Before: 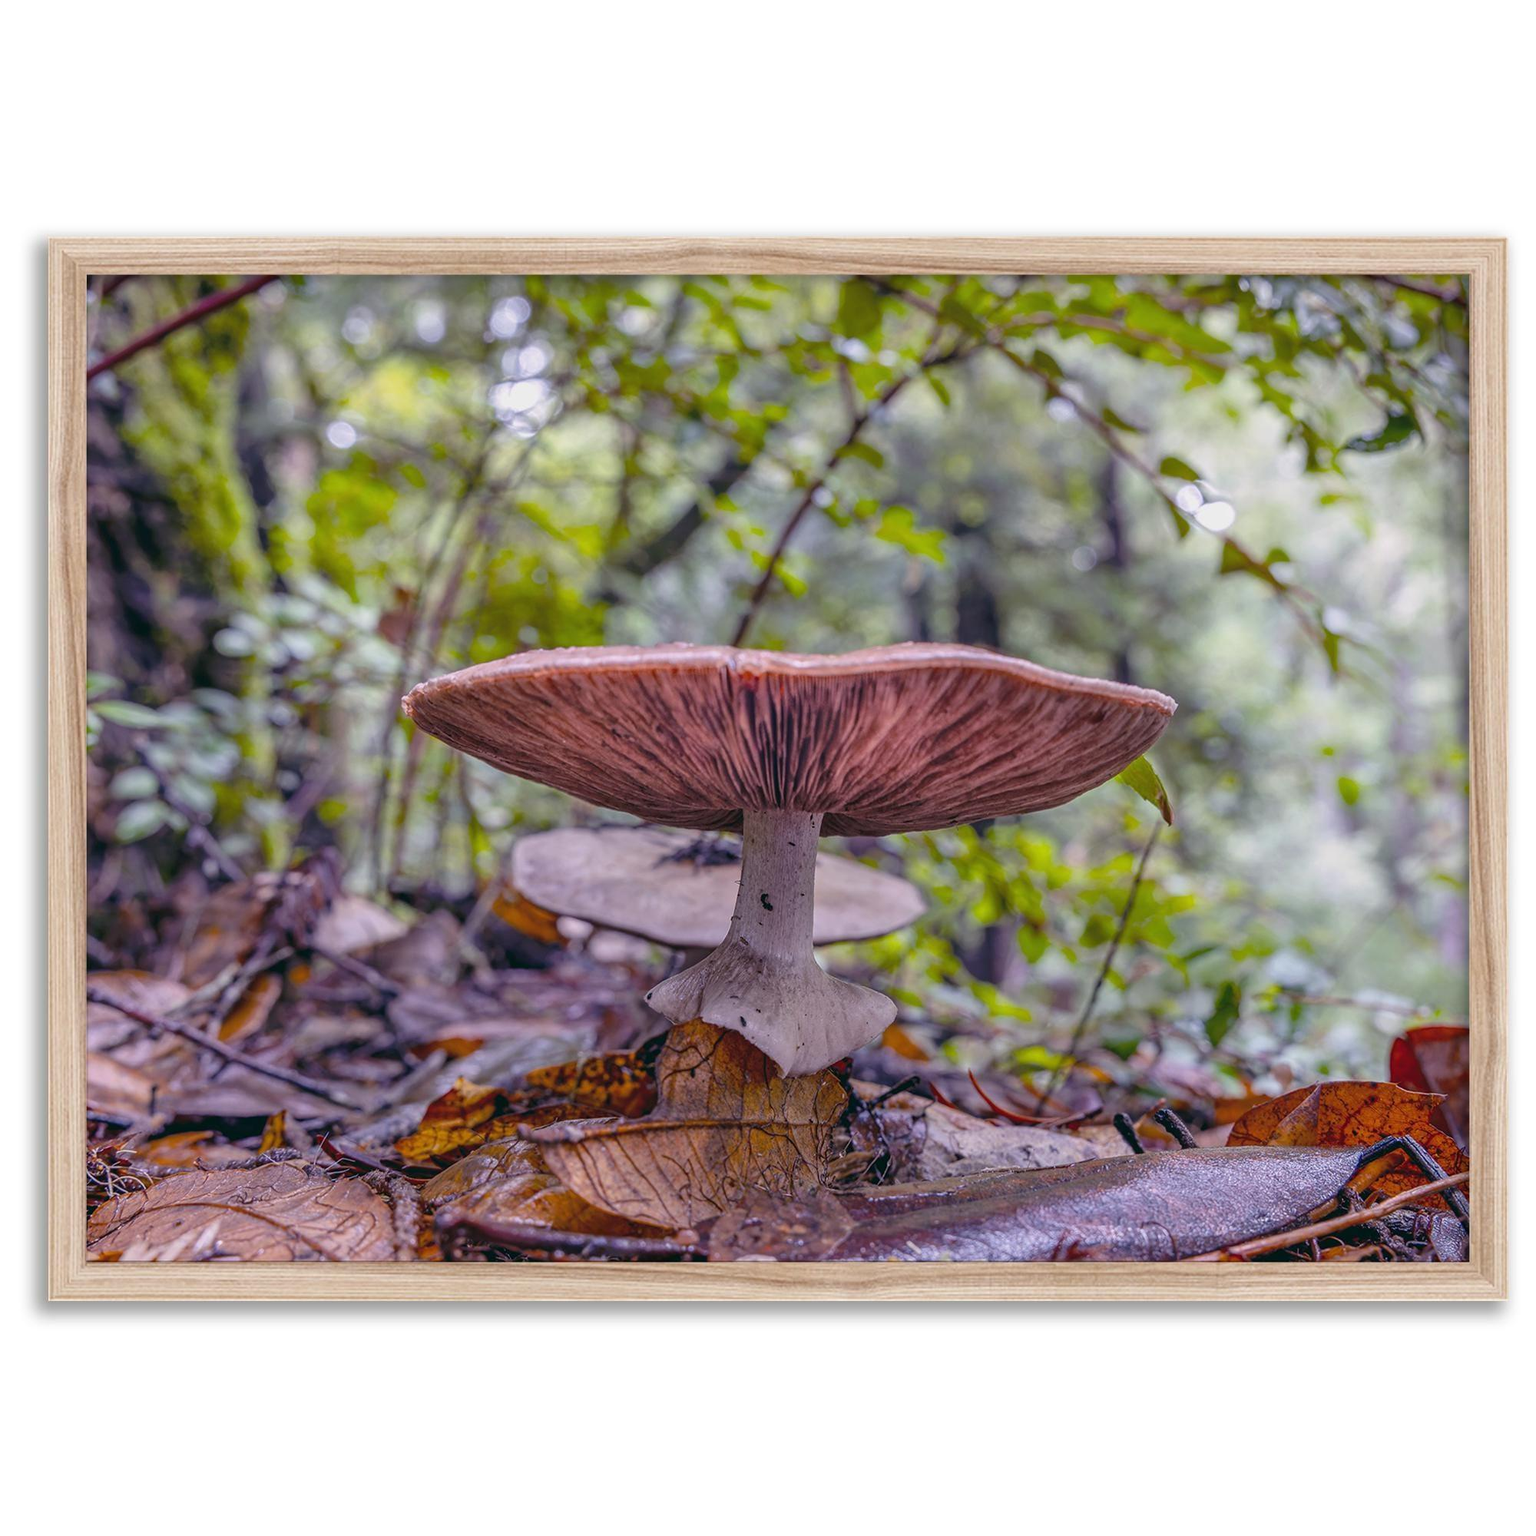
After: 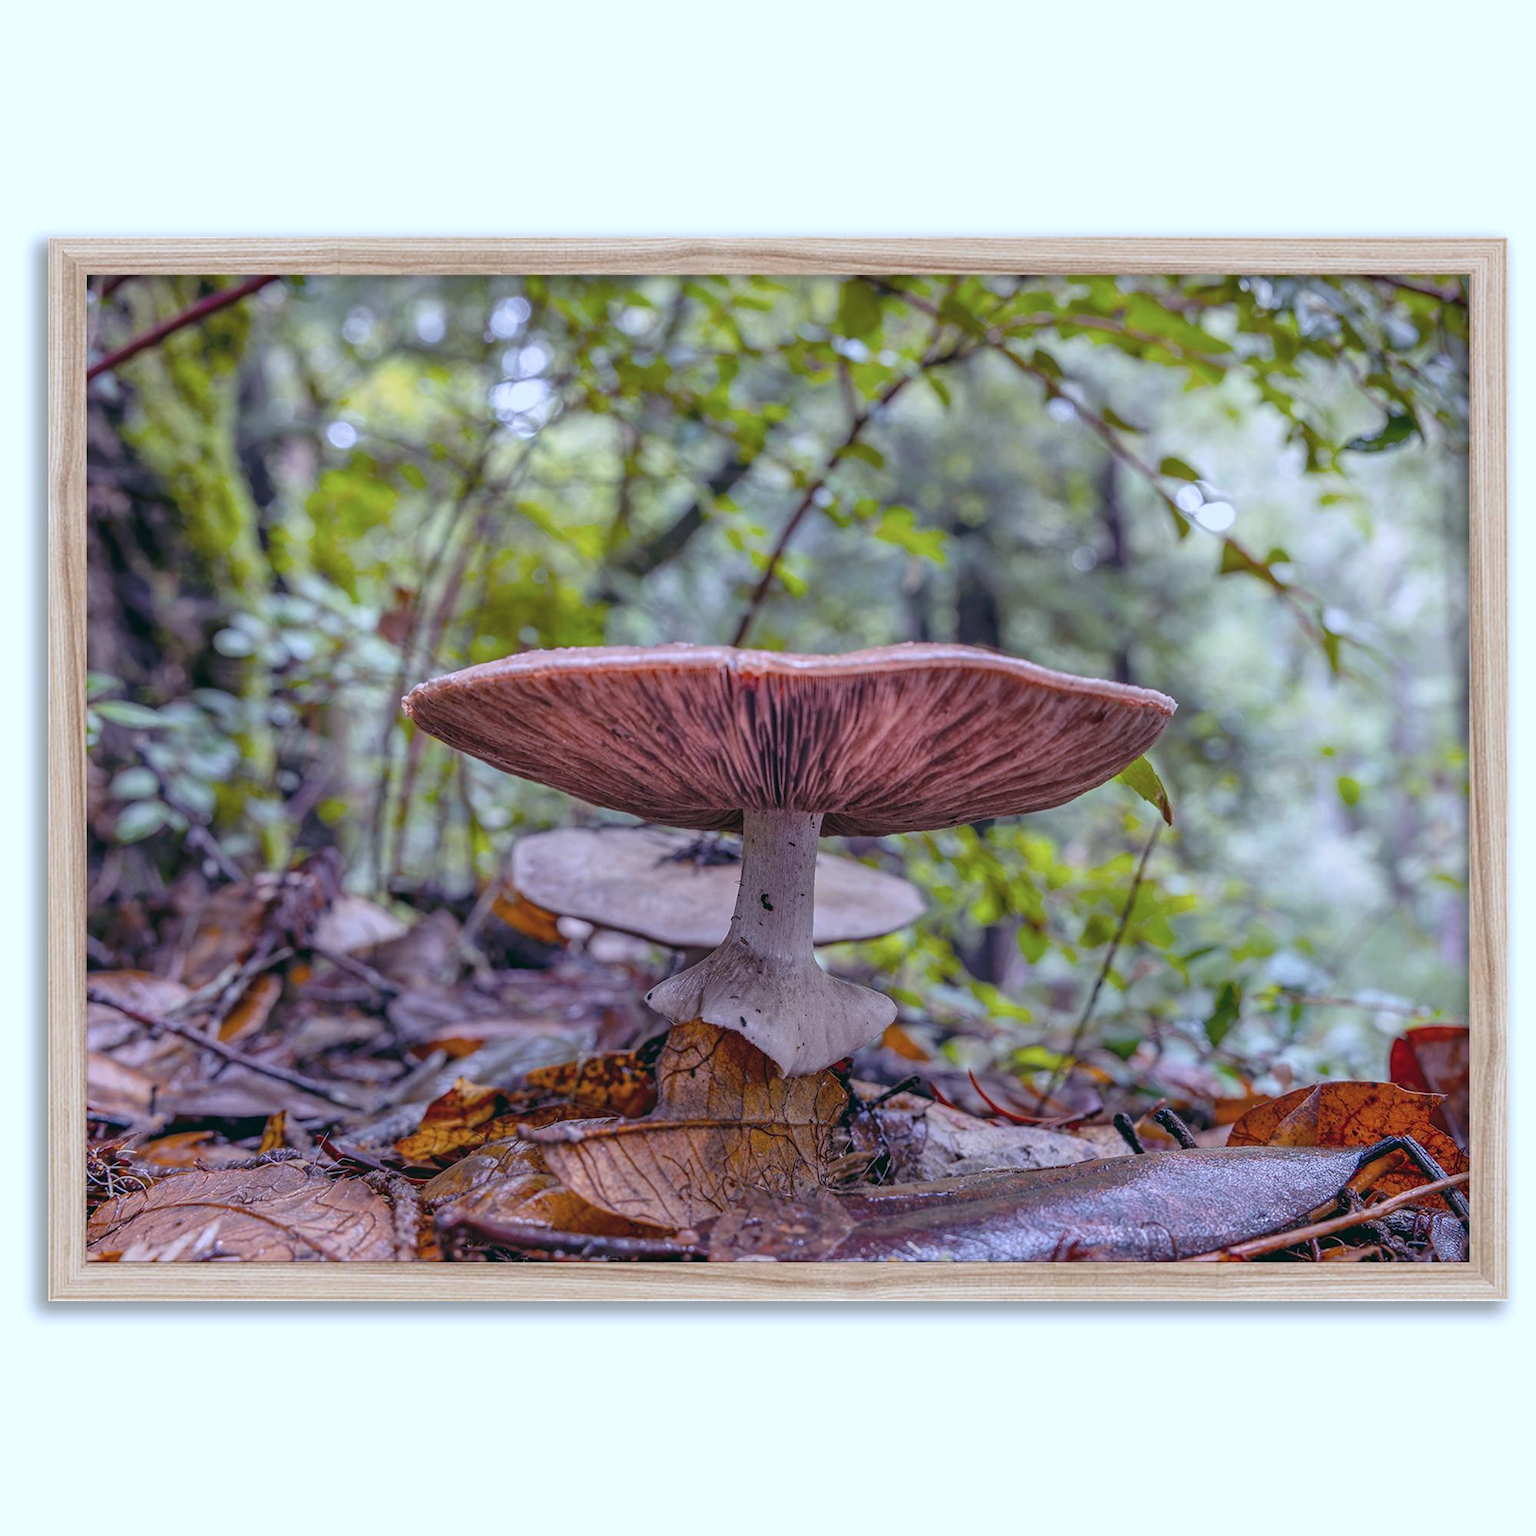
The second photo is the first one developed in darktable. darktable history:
color correction: highlights a* -2.24, highlights b* -18.1
rgb curve: curves: ch2 [(0, 0) (0.567, 0.512) (1, 1)], mode RGB, independent channels
